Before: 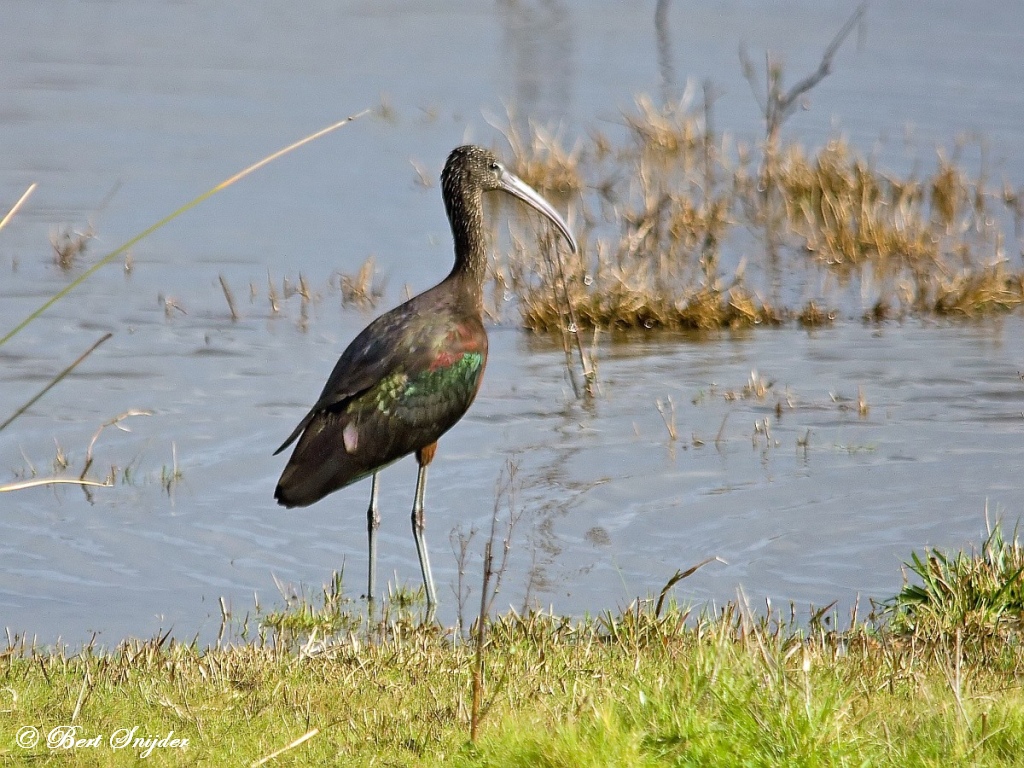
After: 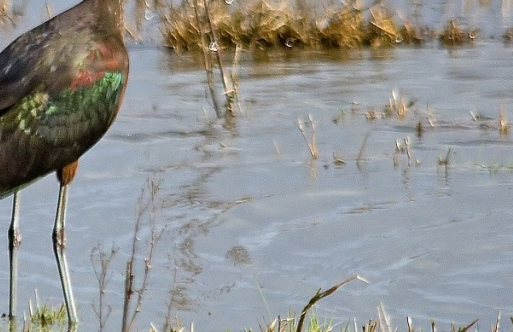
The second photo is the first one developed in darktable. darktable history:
crop: left 35.119%, top 36.655%, right 14.777%, bottom 20.014%
